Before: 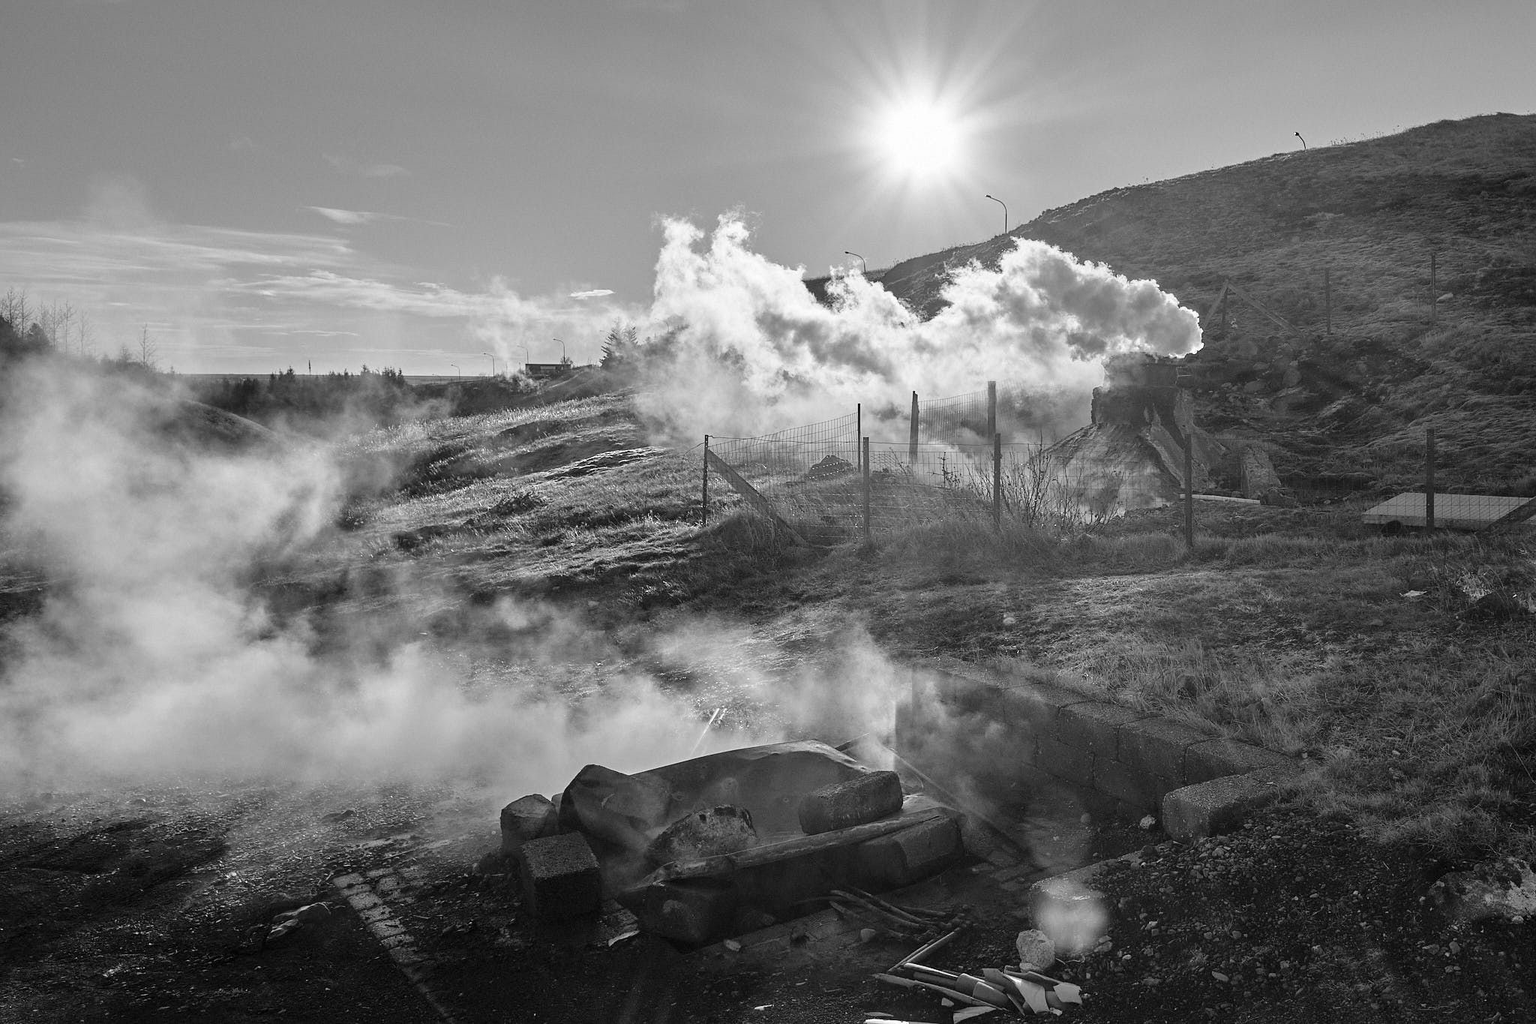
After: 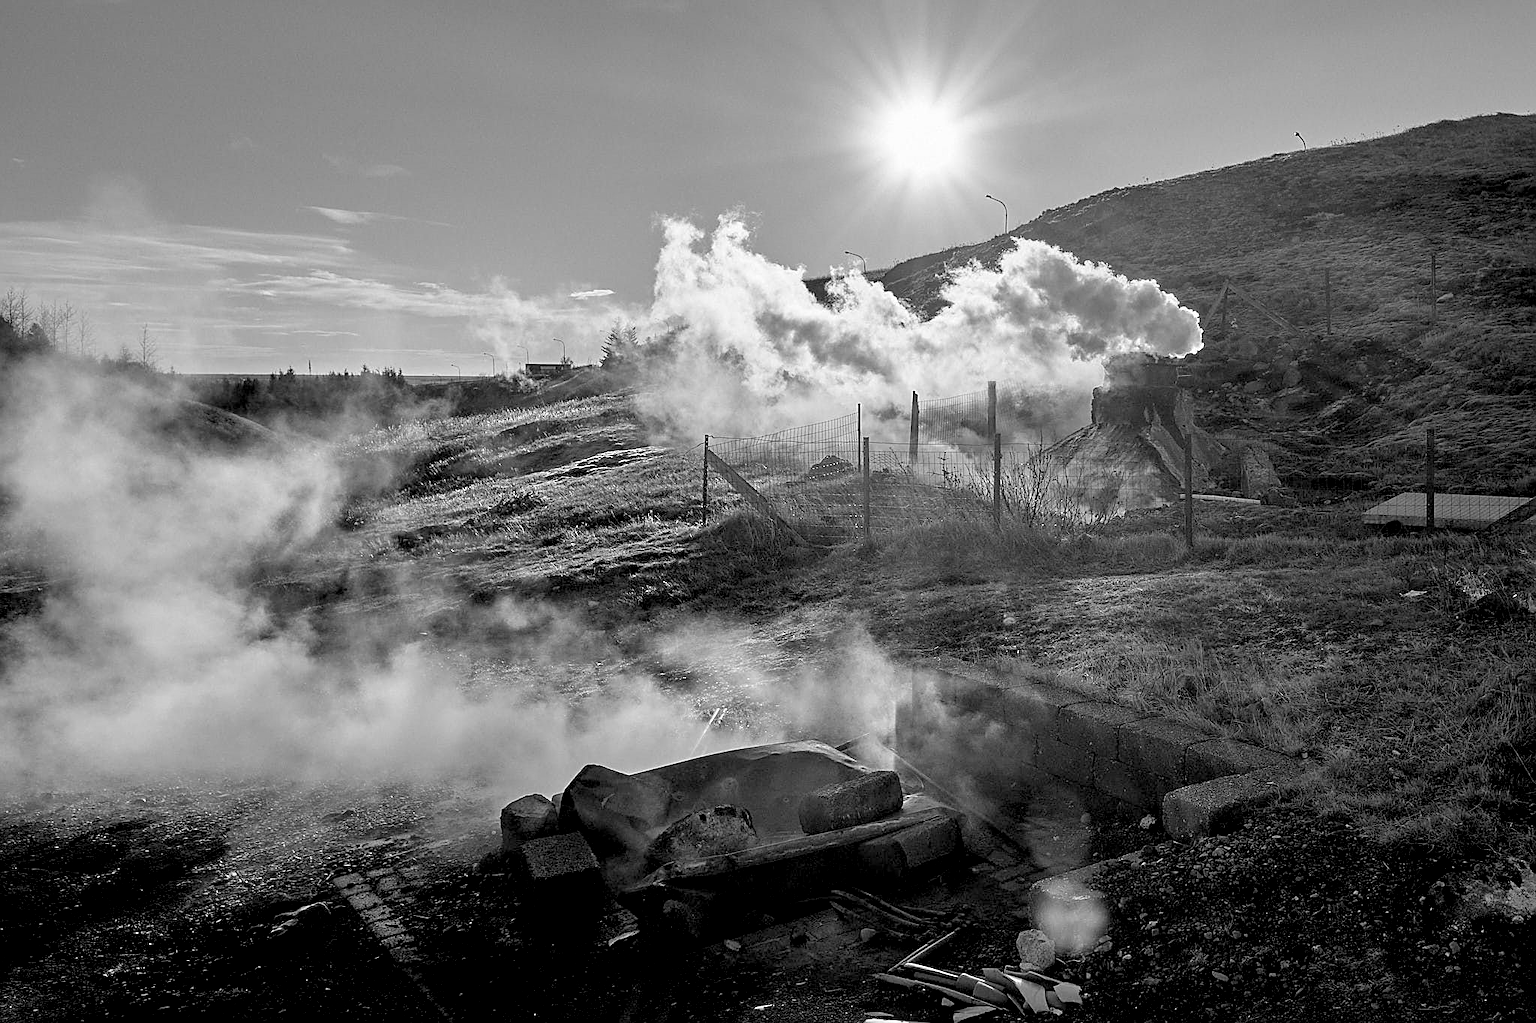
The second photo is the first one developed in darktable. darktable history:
sharpen: on, module defaults
exposure: black level correction 0.016, exposure -0.009 EV, compensate highlight preservation false
